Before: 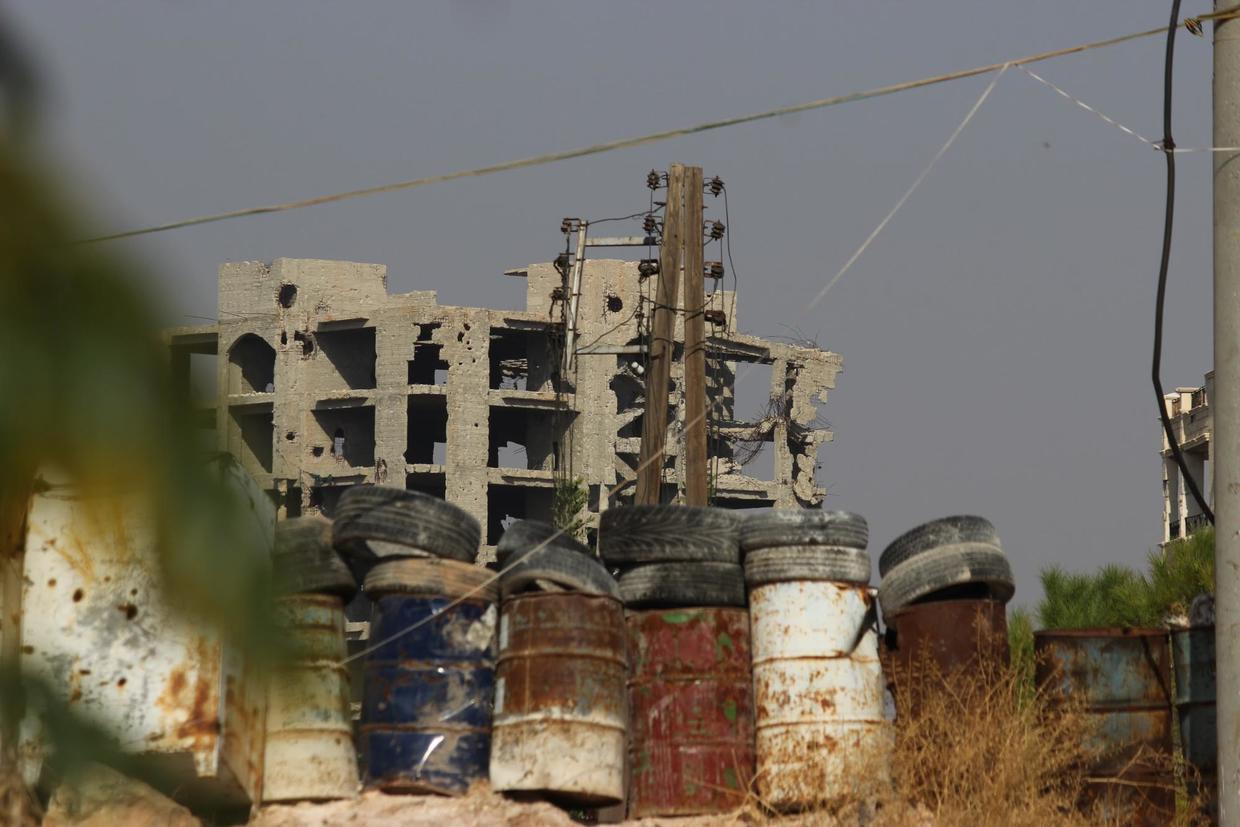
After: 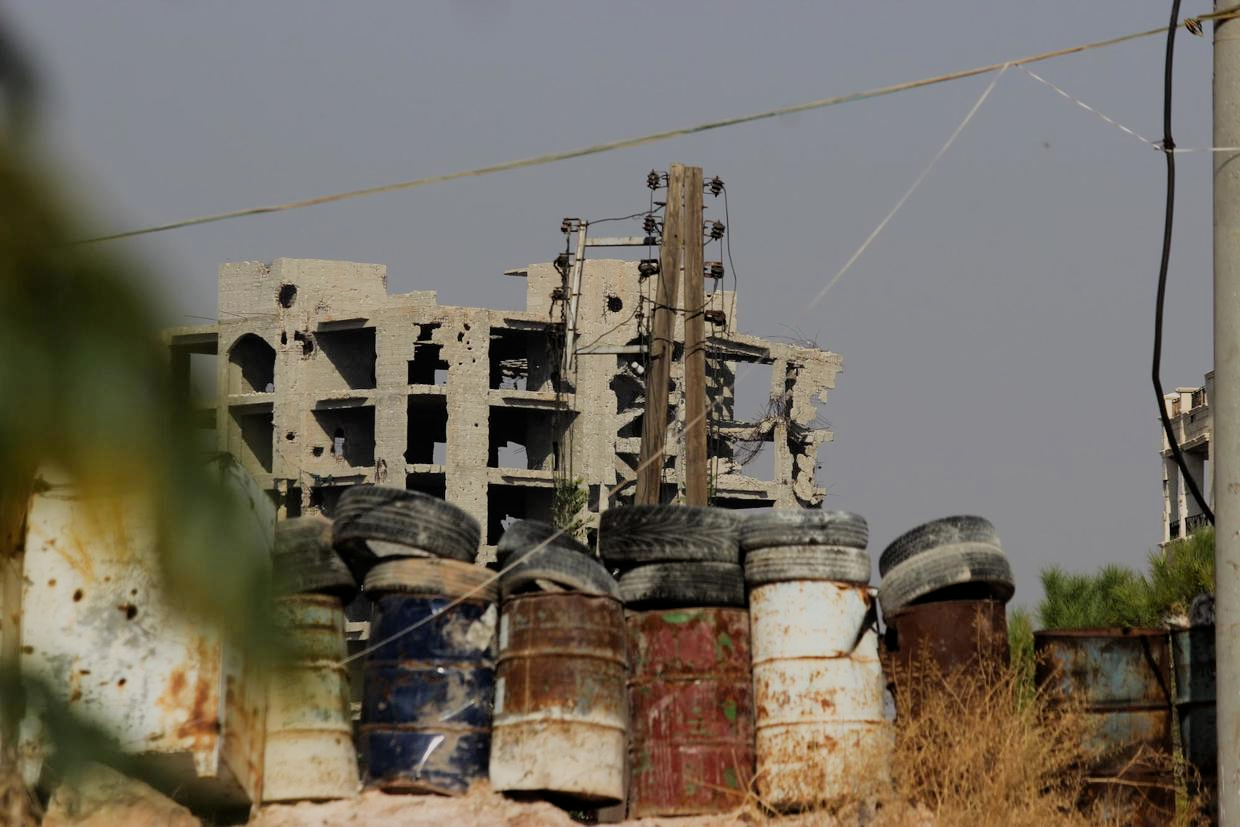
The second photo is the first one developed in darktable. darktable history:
exposure: black level correction 0.001, exposure 0.3 EV, compensate exposure bias true, compensate highlight preservation false
filmic rgb: black relative exposure -6.93 EV, white relative exposure 5.65 EV, hardness 2.85
